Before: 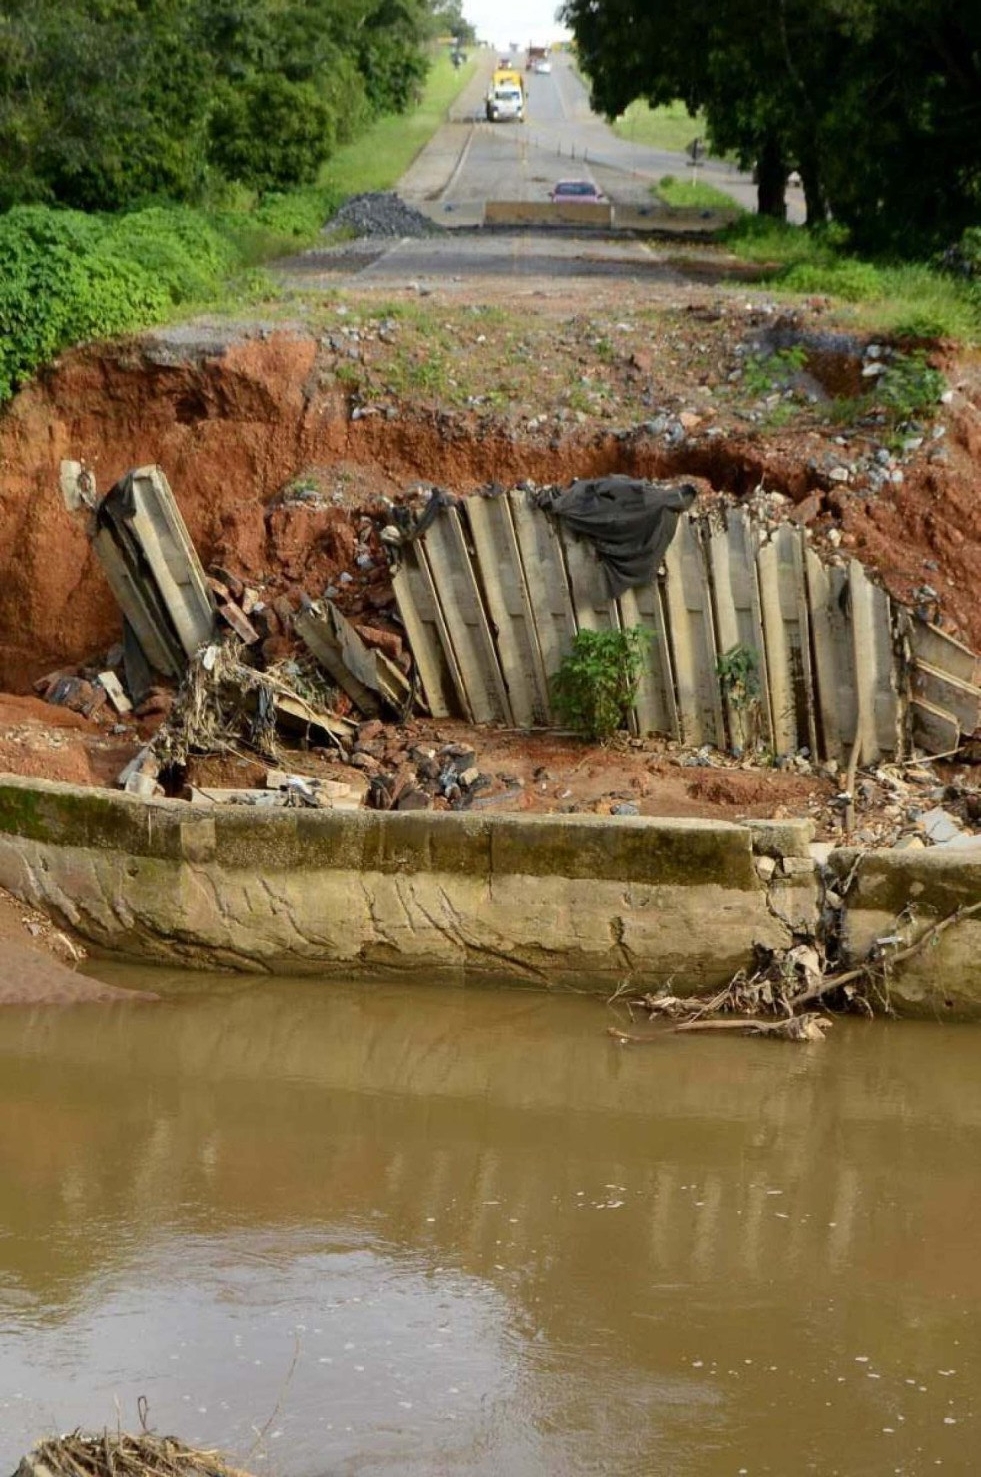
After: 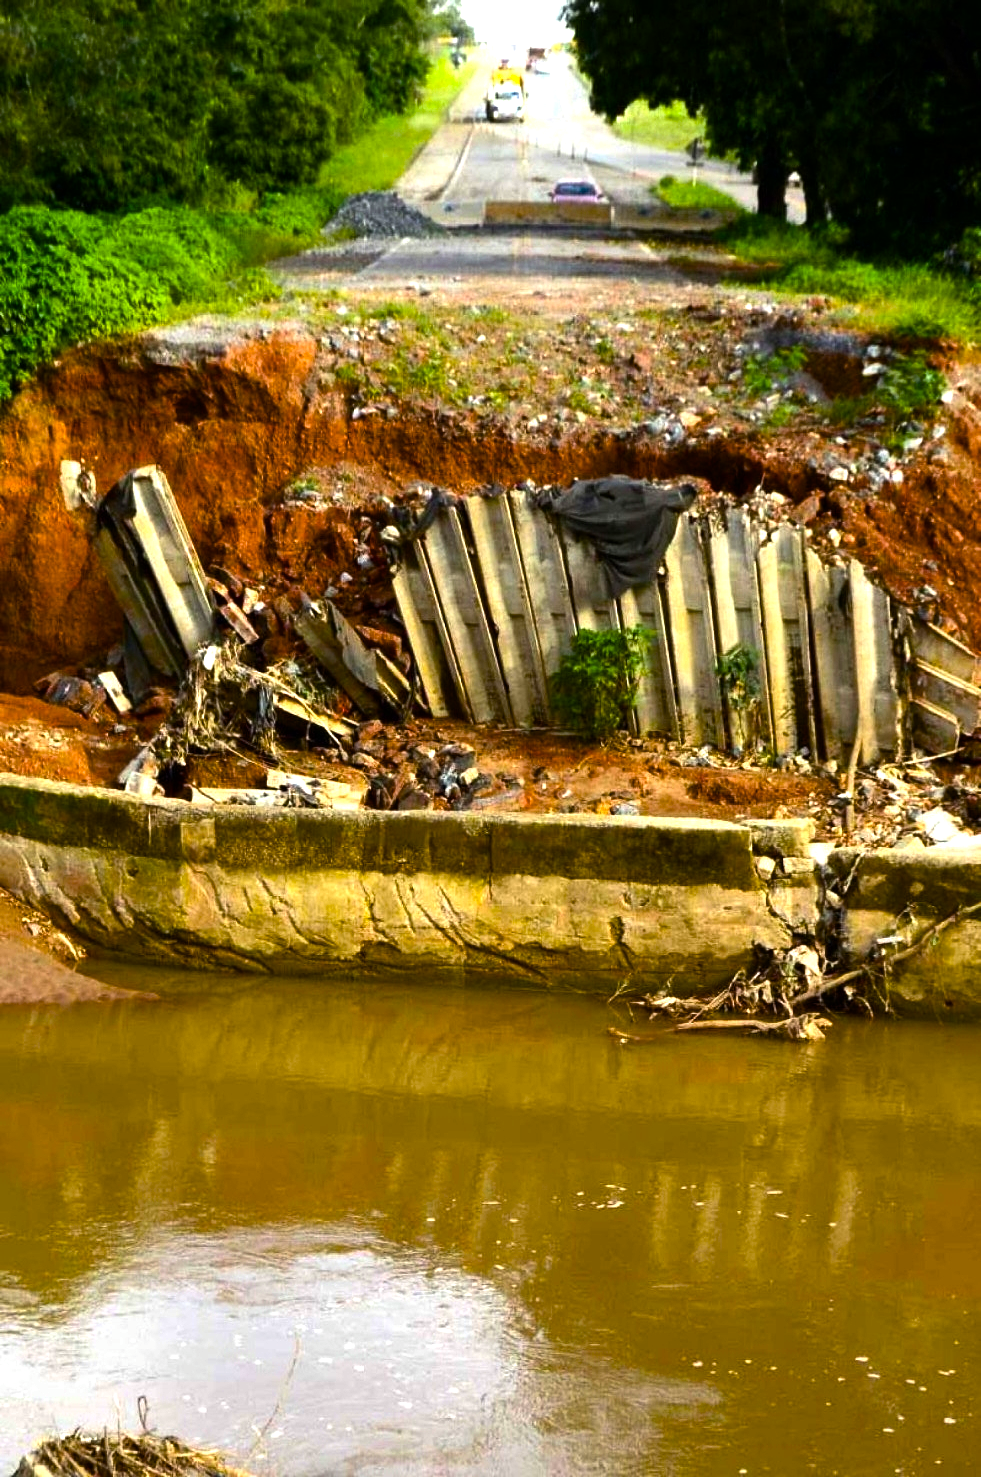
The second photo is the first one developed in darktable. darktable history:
color correction: highlights a* -0.082, highlights b* 0.106
color balance rgb: linear chroma grading › global chroma 19.148%, perceptual saturation grading › global saturation 25.064%, perceptual brilliance grading › highlights 74.634%, perceptual brilliance grading › shadows -30.159%, global vibrance 7.333%, saturation formula JzAzBz (2021)
